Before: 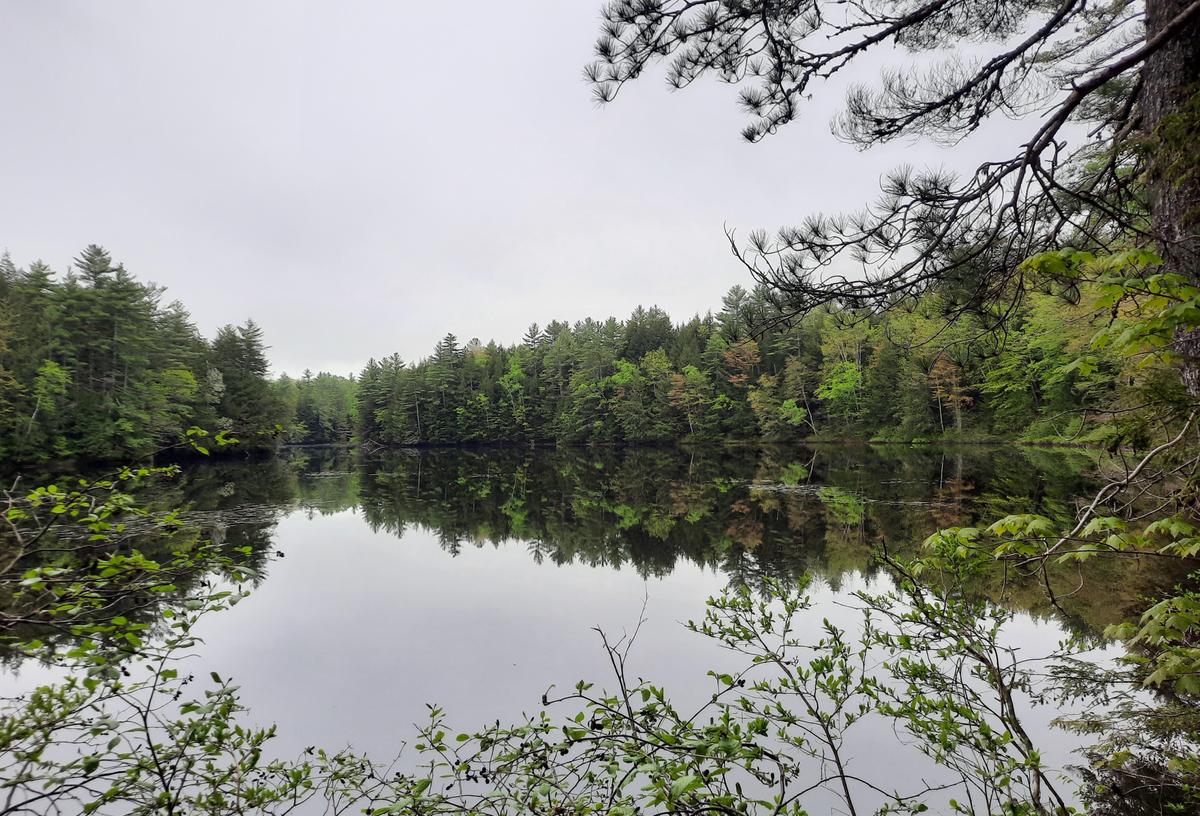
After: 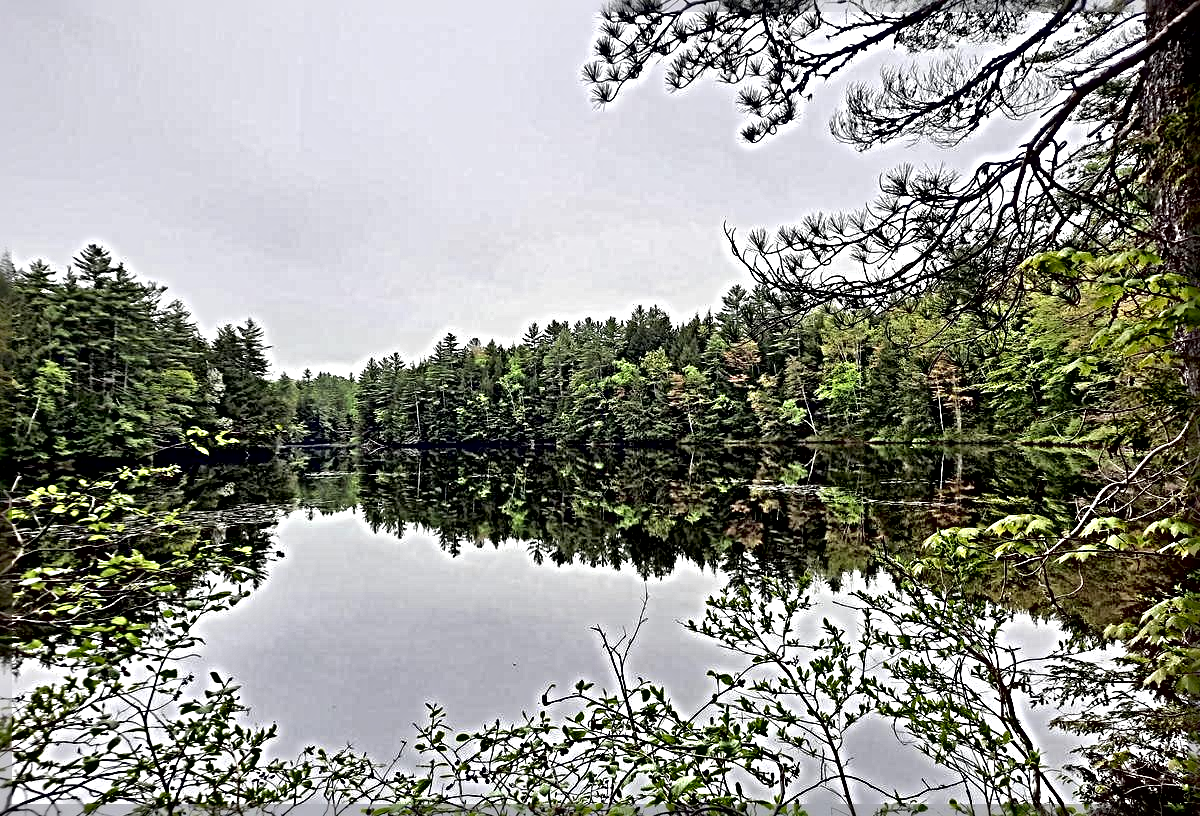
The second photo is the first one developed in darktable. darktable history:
local contrast: mode bilateral grid, contrast 25, coarseness 60, detail 151%, midtone range 0.2
sharpen: radius 6.3, amount 1.8, threshold 0
exposure: black level correction 0.011, compensate highlight preservation false
